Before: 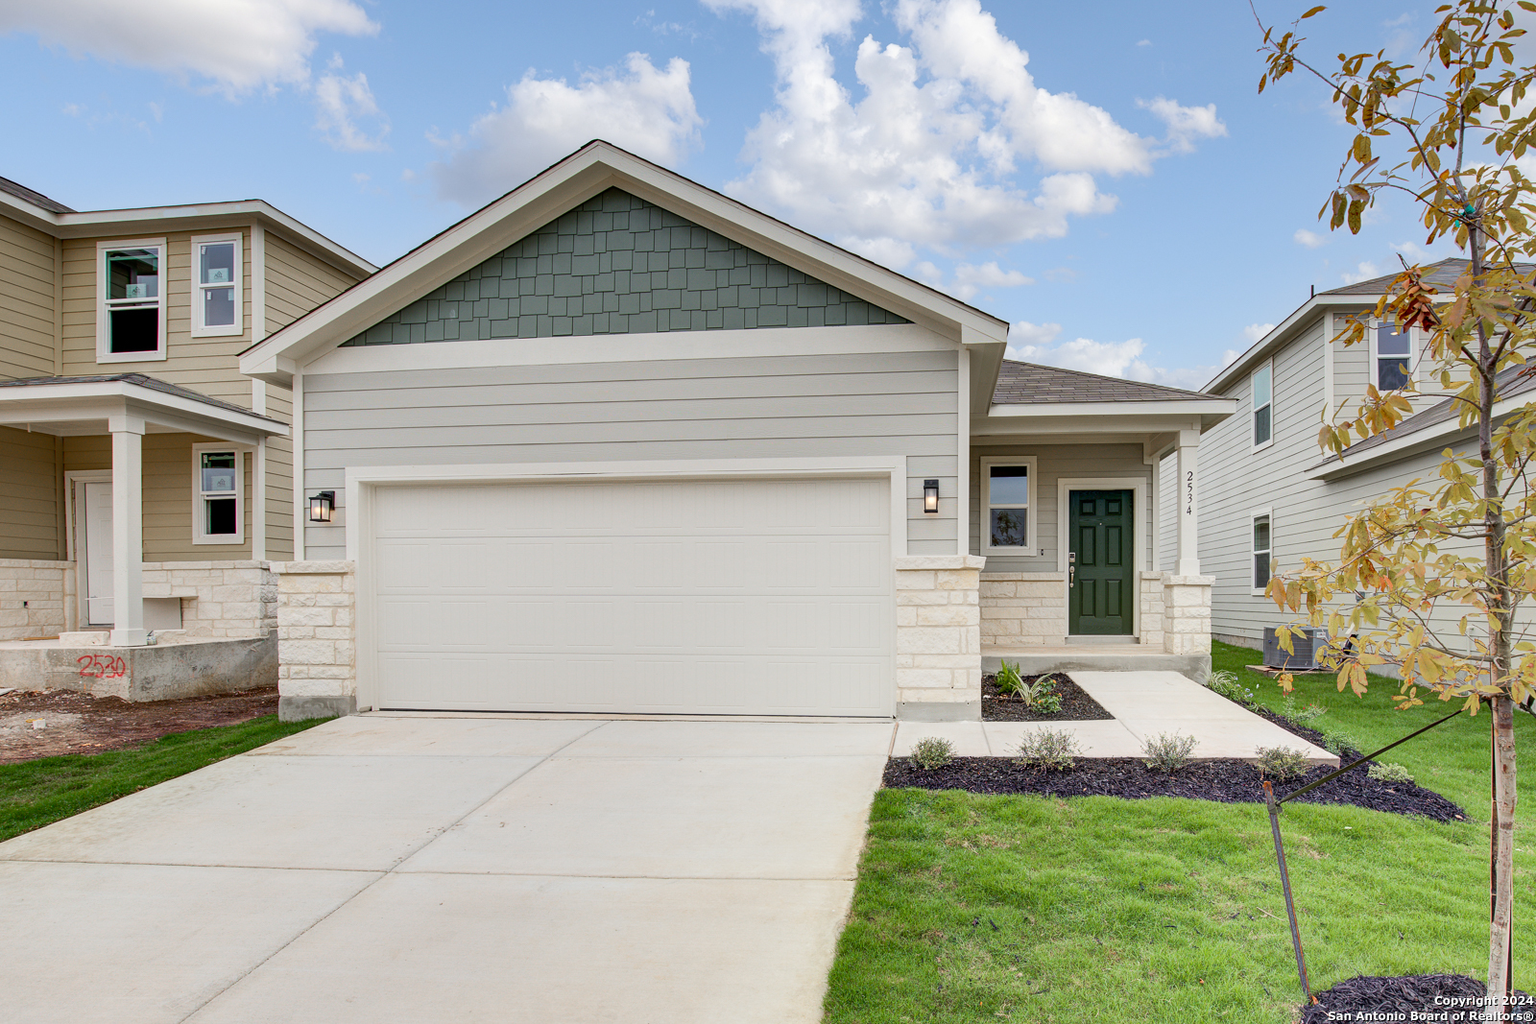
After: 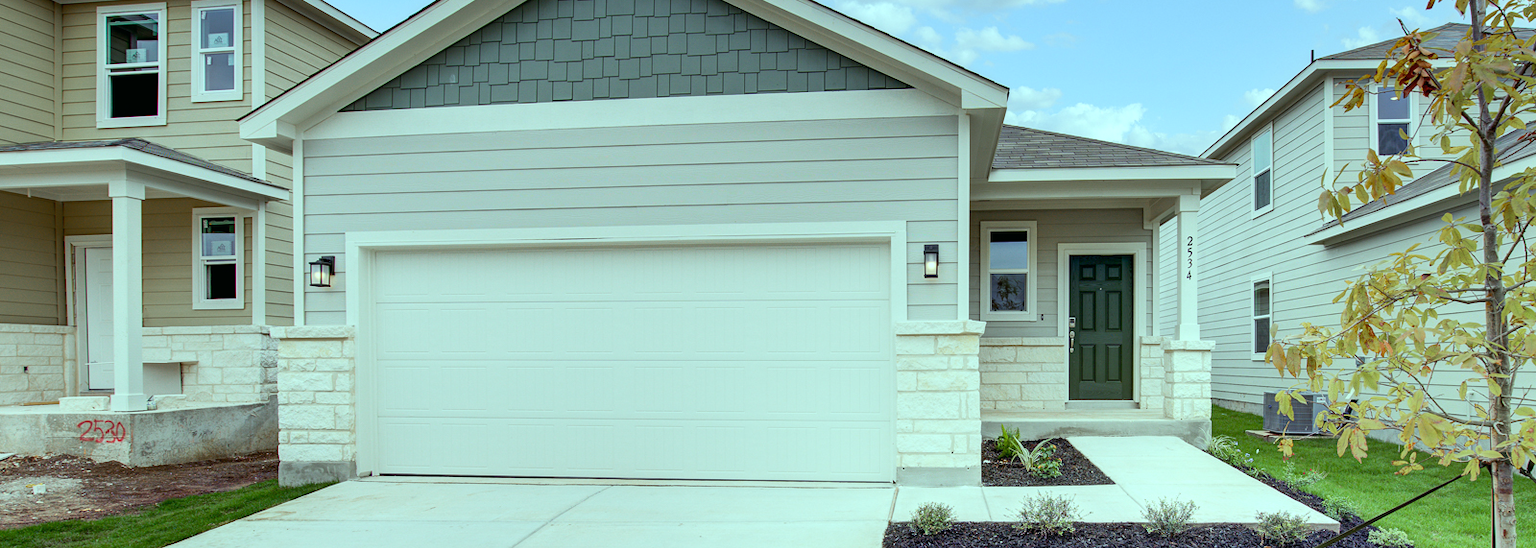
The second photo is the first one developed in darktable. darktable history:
crop and rotate: top 23.043%, bottom 23.437%
color balance: mode lift, gamma, gain (sRGB), lift [0.997, 0.979, 1.021, 1.011], gamma [1, 1.084, 0.916, 0.998], gain [1, 0.87, 1.13, 1.101], contrast 4.55%, contrast fulcrum 38.24%, output saturation 104.09%
